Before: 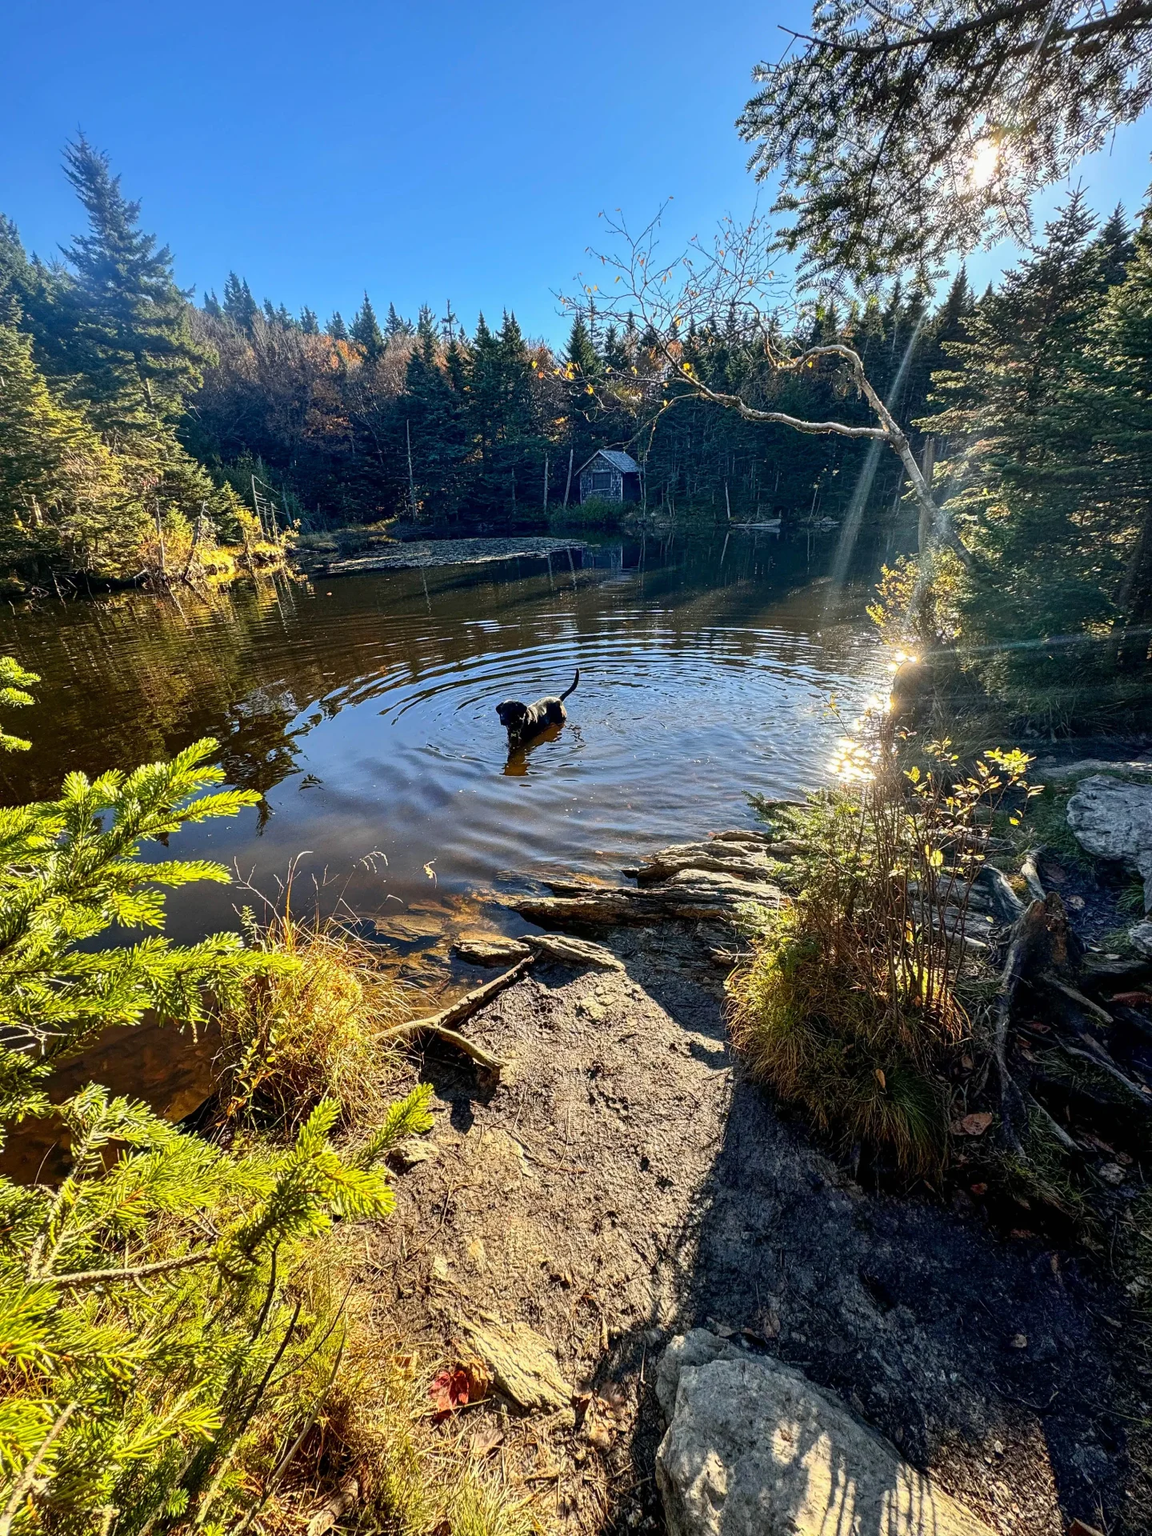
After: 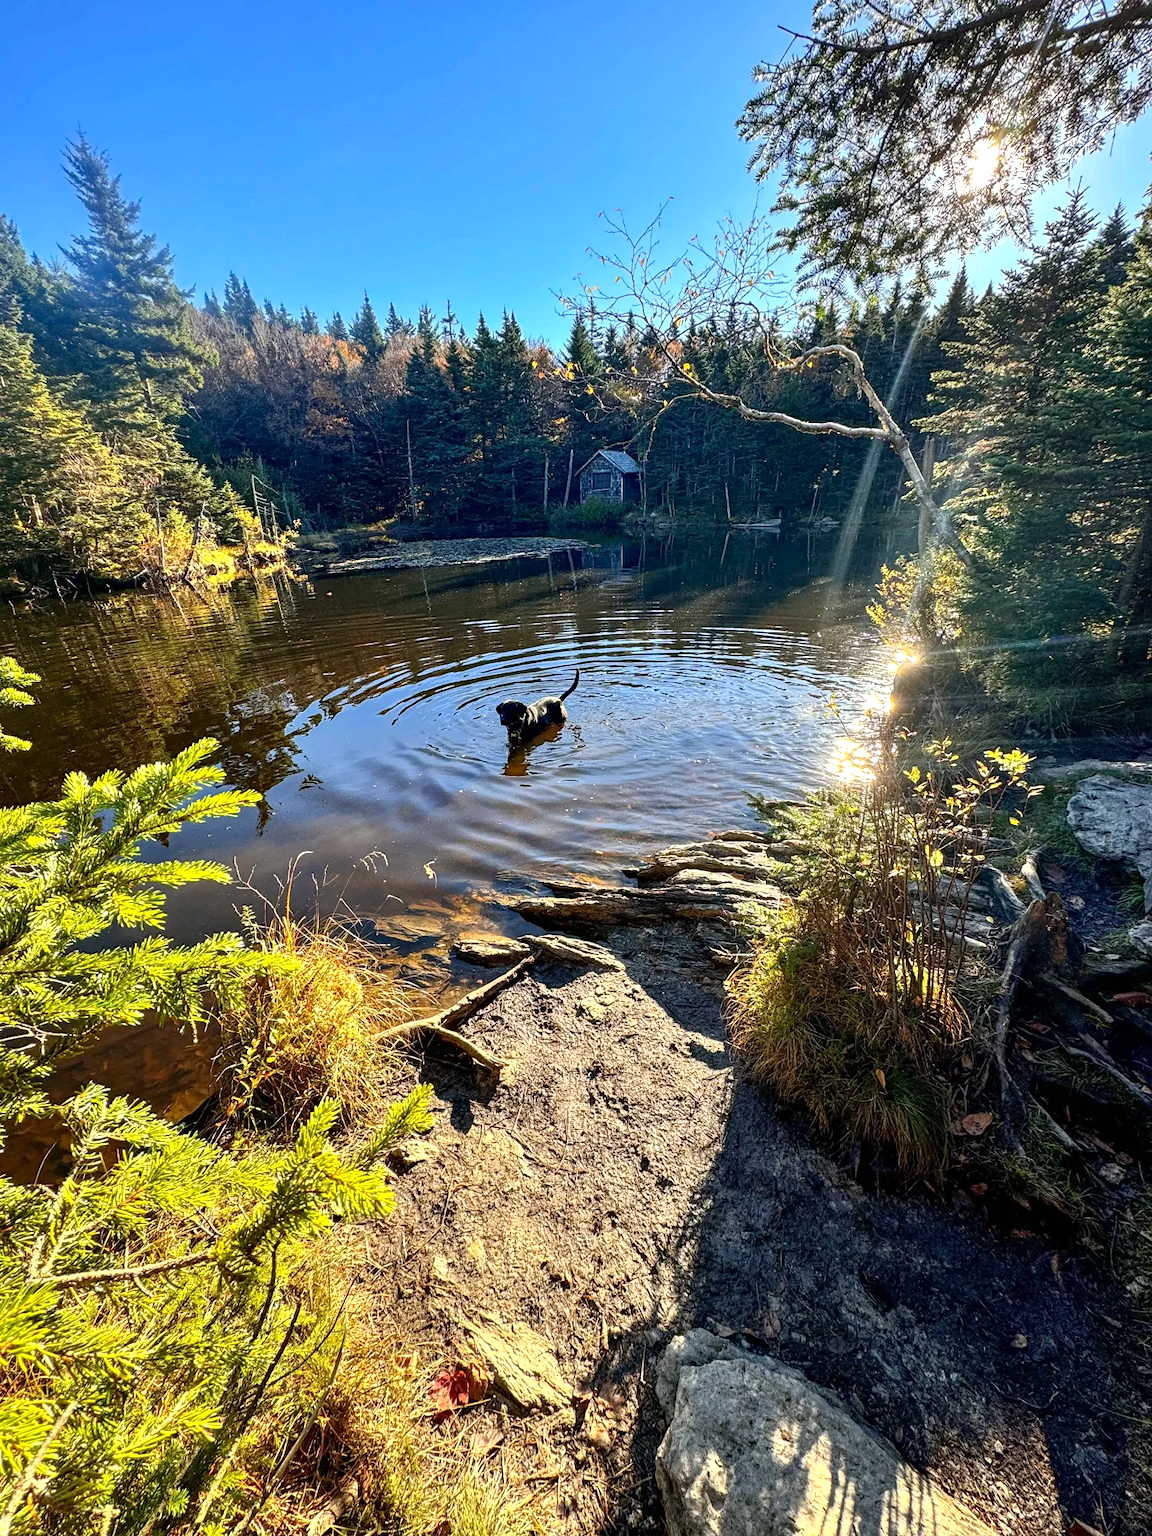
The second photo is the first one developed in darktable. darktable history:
haze removal: compatibility mode true, adaptive false
exposure: exposure 0.375 EV, compensate highlight preservation false
